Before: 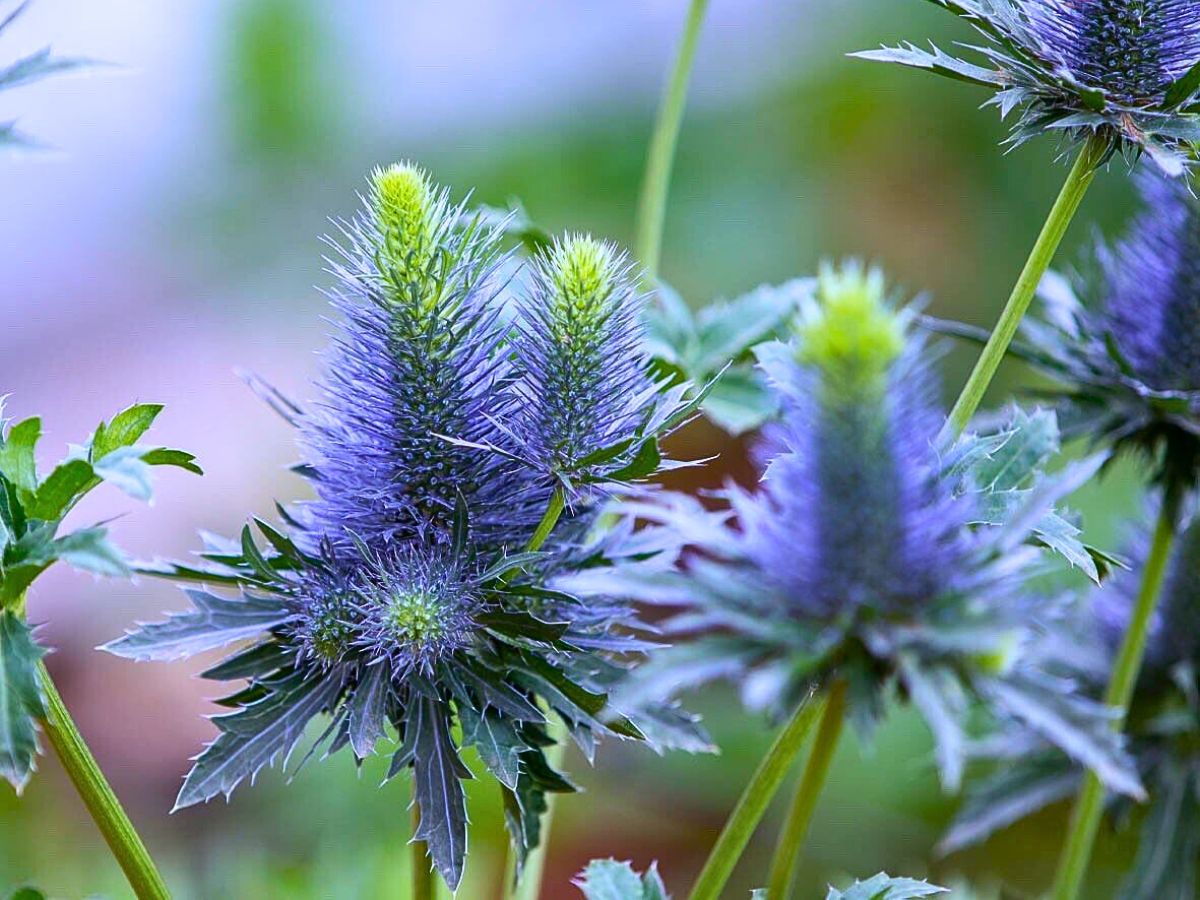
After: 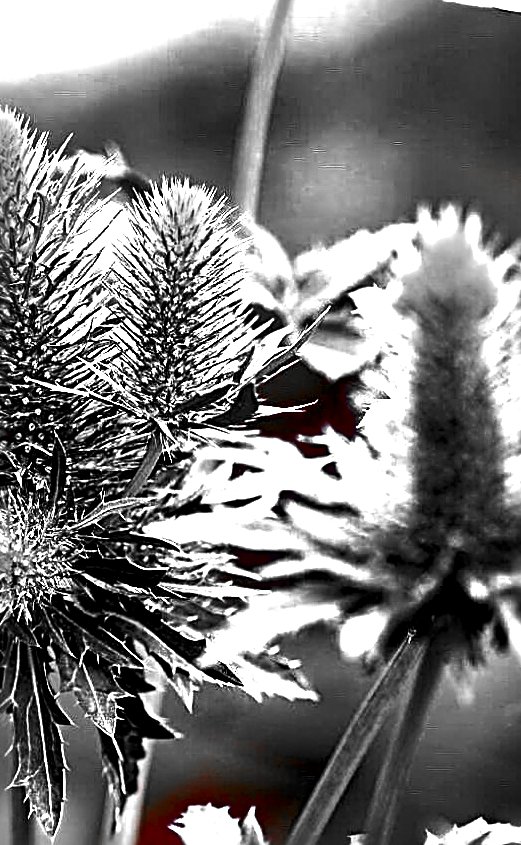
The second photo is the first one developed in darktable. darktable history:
crop: left 33.526%, top 6.046%, right 23.031%
shadows and highlights: shadows 30.91, highlights 0.825, soften with gaussian
sharpen: radius 3.717, amount 0.936
contrast brightness saturation: contrast 0.101, brightness -0.279, saturation 0.137
color correction: highlights a* 15.47, highlights b* -20.76
local contrast: mode bilateral grid, contrast 44, coarseness 69, detail 213%, midtone range 0.2
color zones: curves: ch0 [(0, 0.352) (0.143, 0.407) (0.286, 0.386) (0.429, 0.431) (0.571, 0.829) (0.714, 0.853) (0.857, 0.833) (1, 0.352)]; ch1 [(0, 0.604) (0.072, 0.726) (0.096, 0.608) (0.205, 0.007) (0.571, -0.006) (0.839, -0.013) (0.857, -0.012) (1, 0.604)]
